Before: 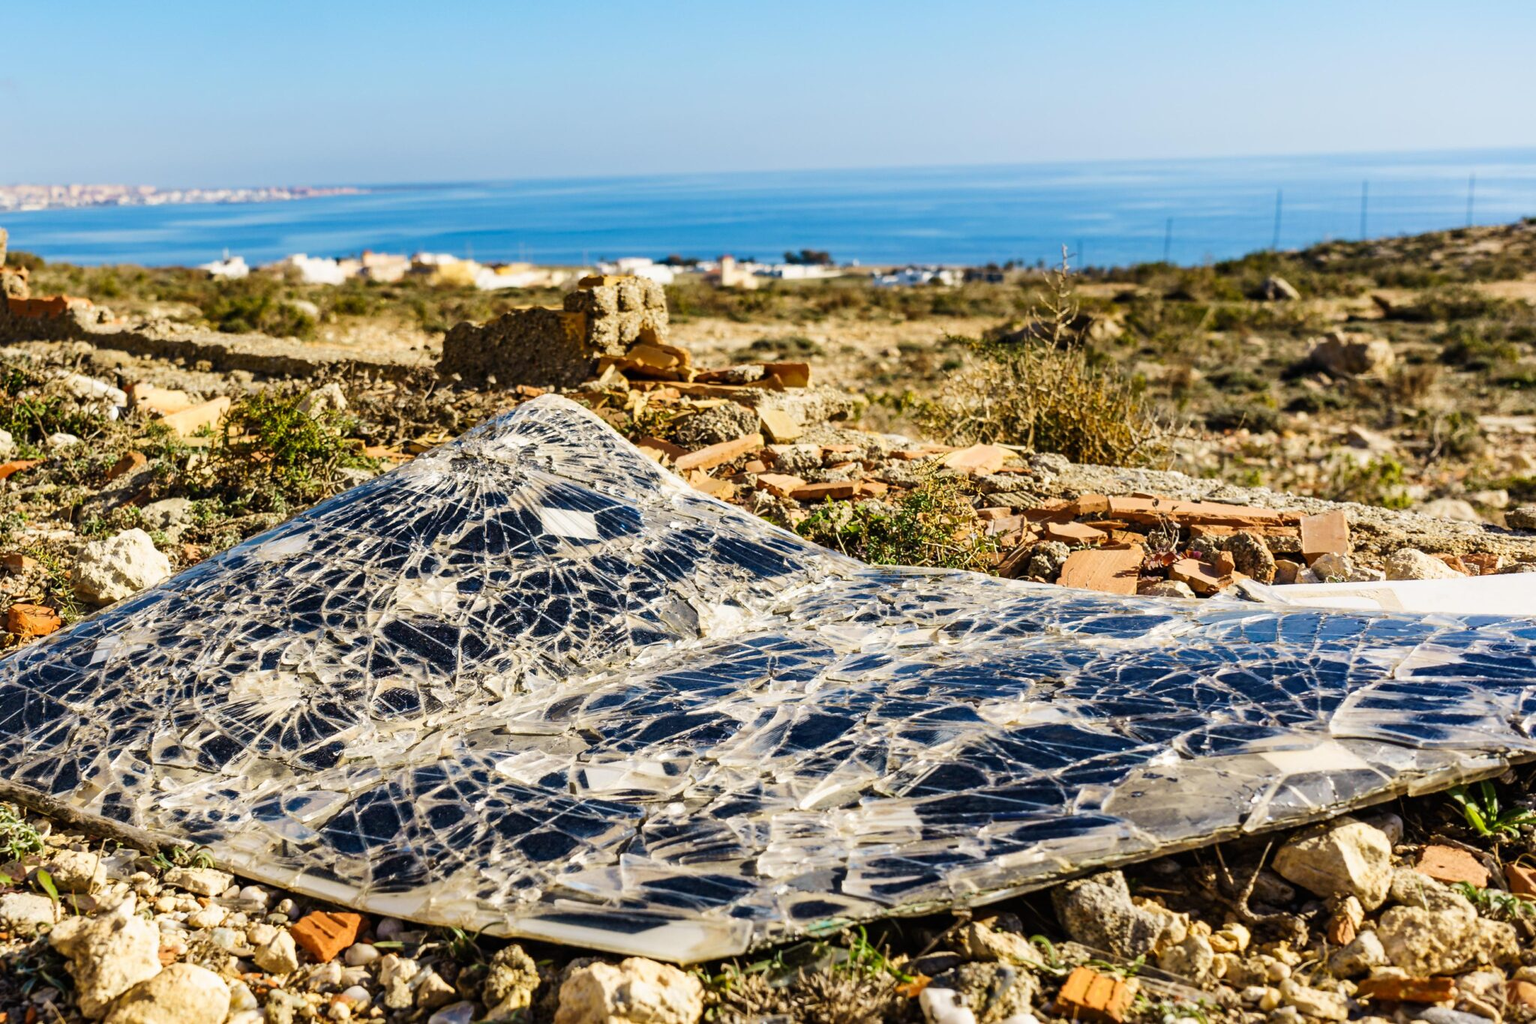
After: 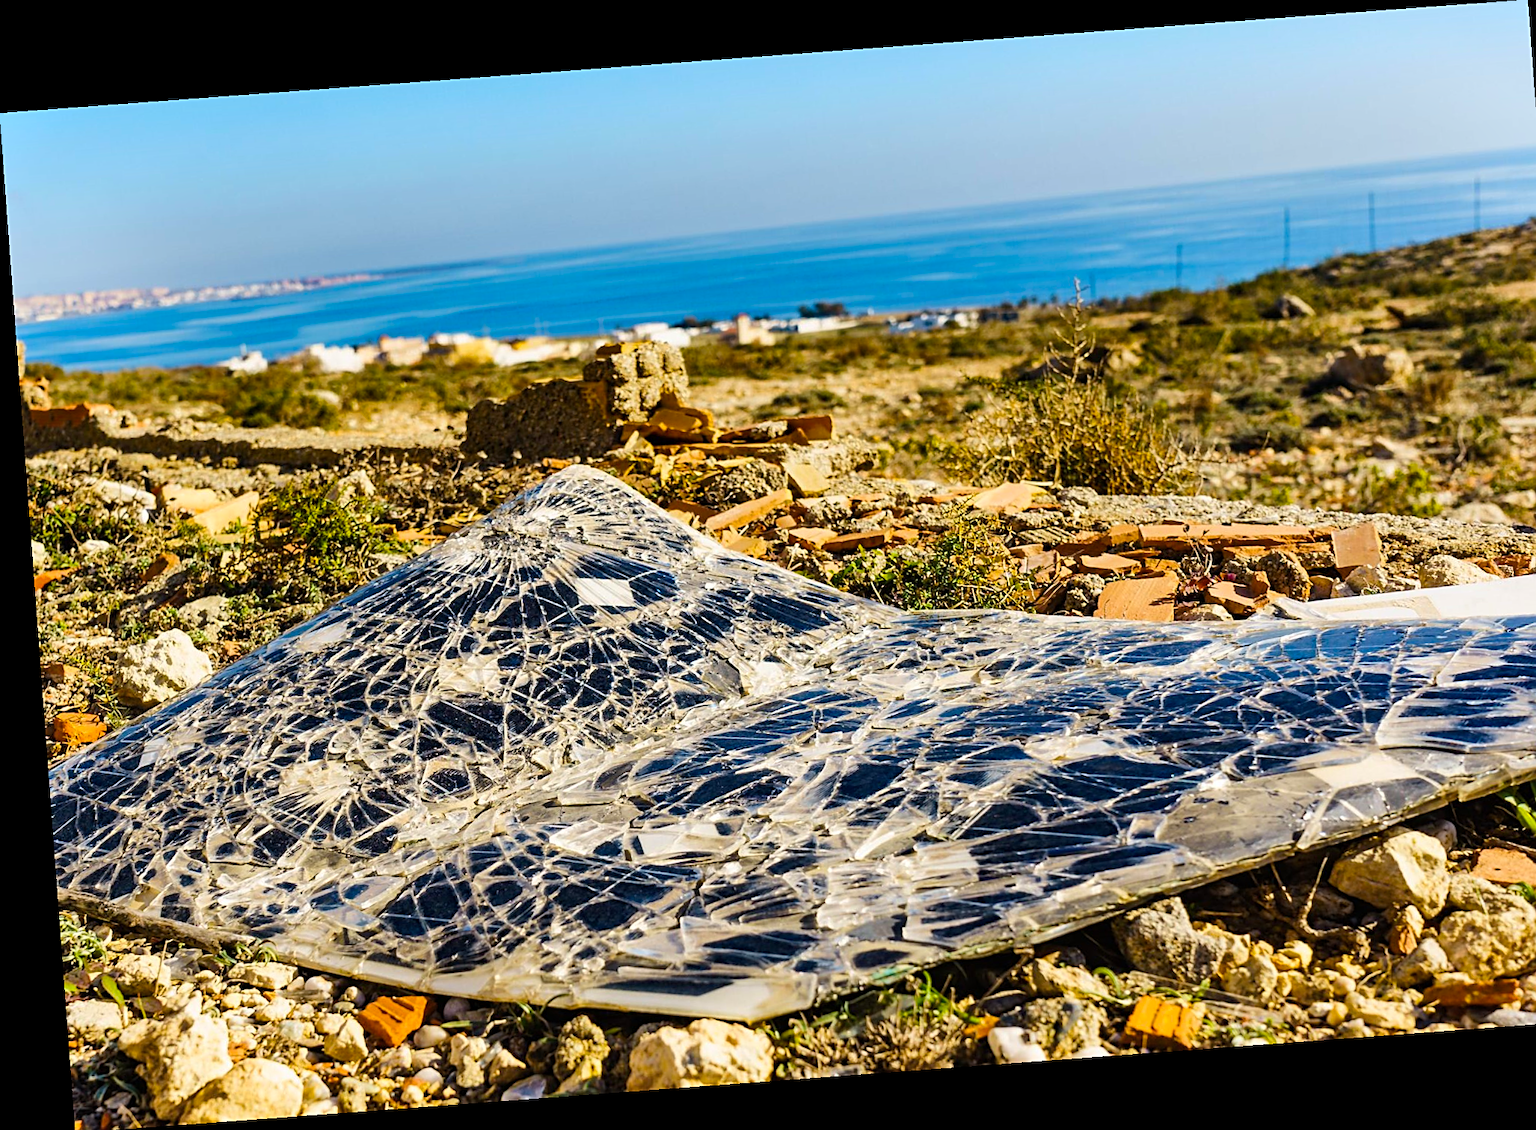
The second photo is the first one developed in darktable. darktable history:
color balance rgb: perceptual saturation grading › global saturation 25%, global vibrance 10%
sharpen: on, module defaults
rotate and perspective: rotation -4.25°, automatic cropping off
crop: right 4.126%, bottom 0.031%
shadows and highlights: radius 108.52, shadows 44.07, highlights -67.8, low approximation 0.01, soften with gaussian
